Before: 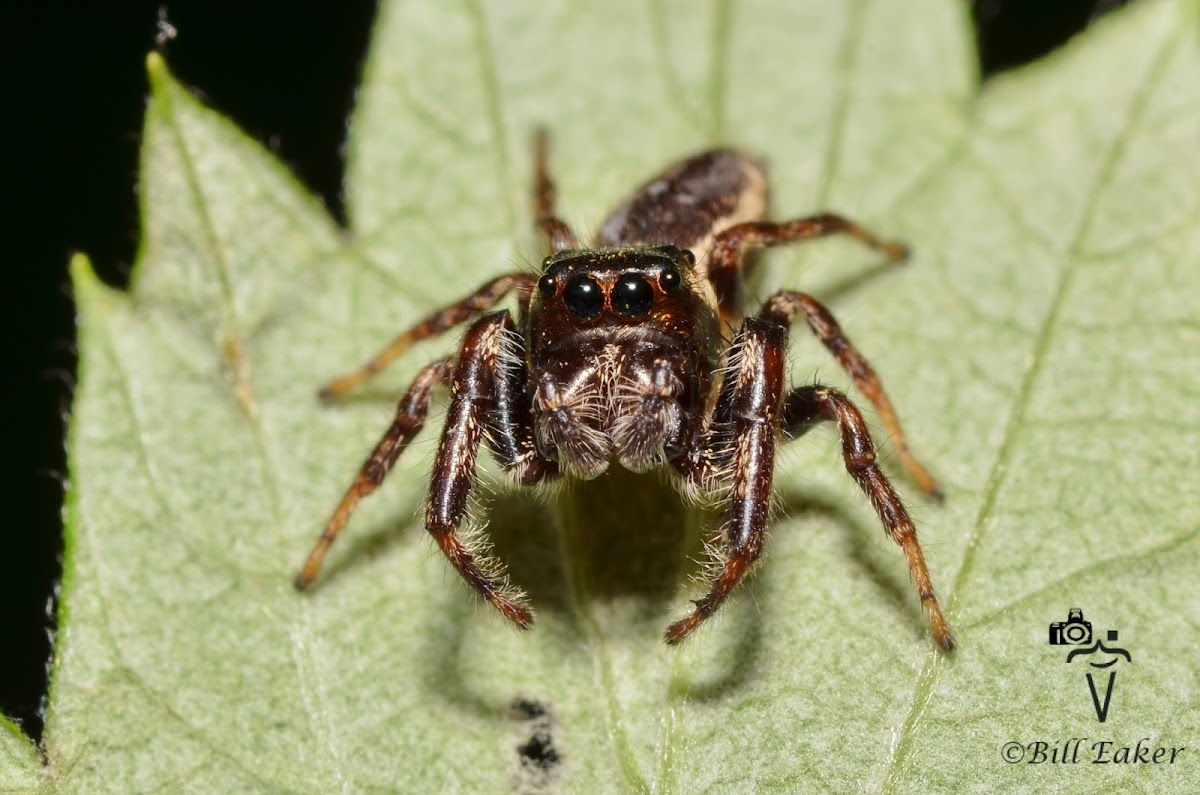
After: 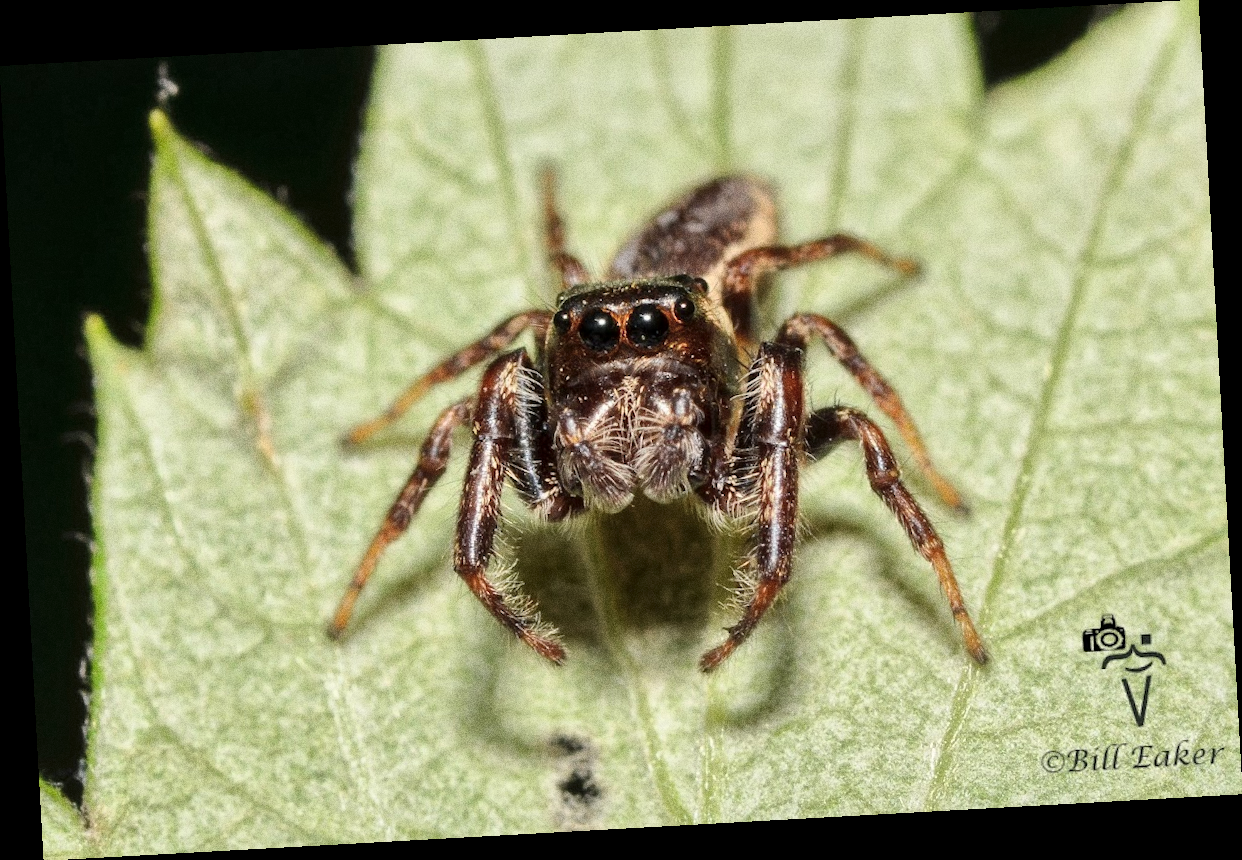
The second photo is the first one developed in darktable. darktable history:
global tonemap: drago (1, 100), detail 1
grain: coarseness 0.09 ISO, strength 40%
rotate and perspective: rotation -3.18°, automatic cropping off
